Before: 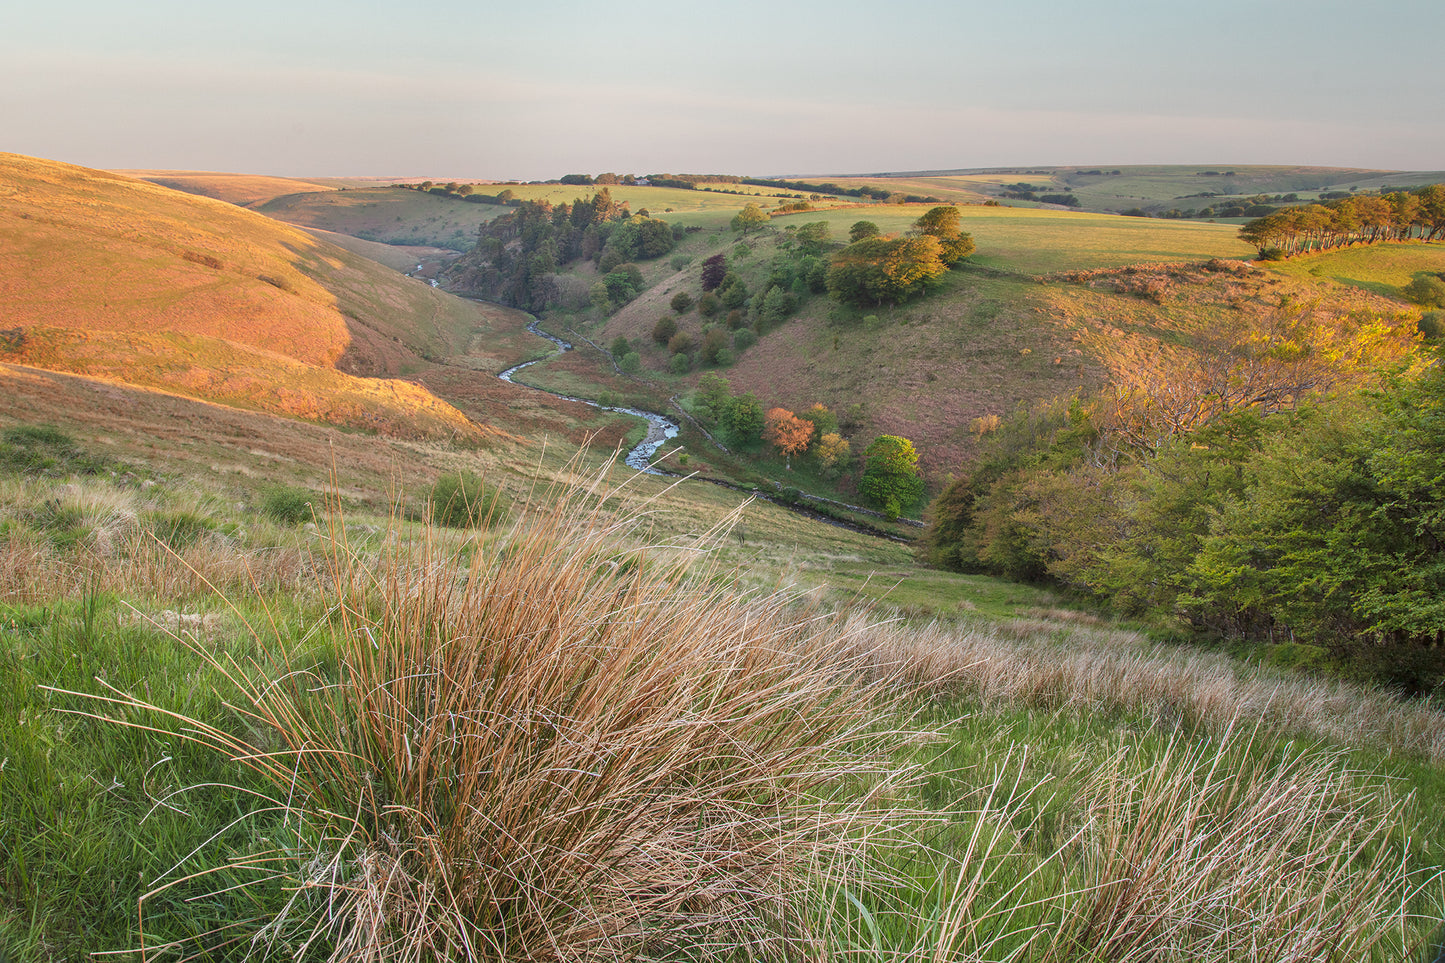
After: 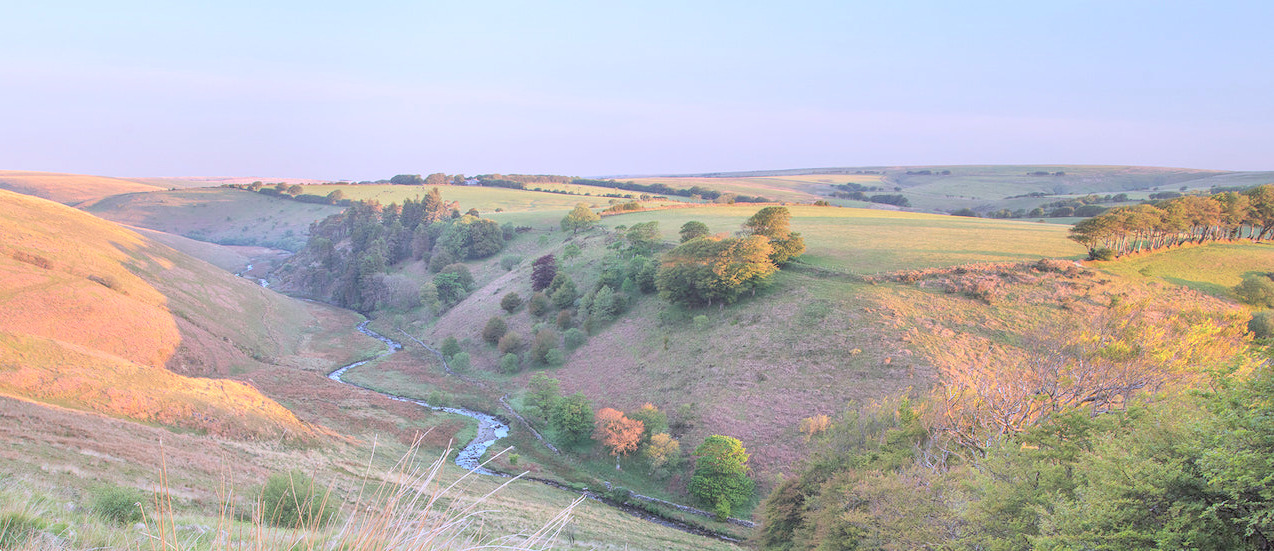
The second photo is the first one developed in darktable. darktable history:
global tonemap: drago (0.7, 100)
color calibration: illuminant as shot in camera, x 0.379, y 0.396, temperature 4138.76 K
crop and rotate: left 11.812%, bottom 42.776%
